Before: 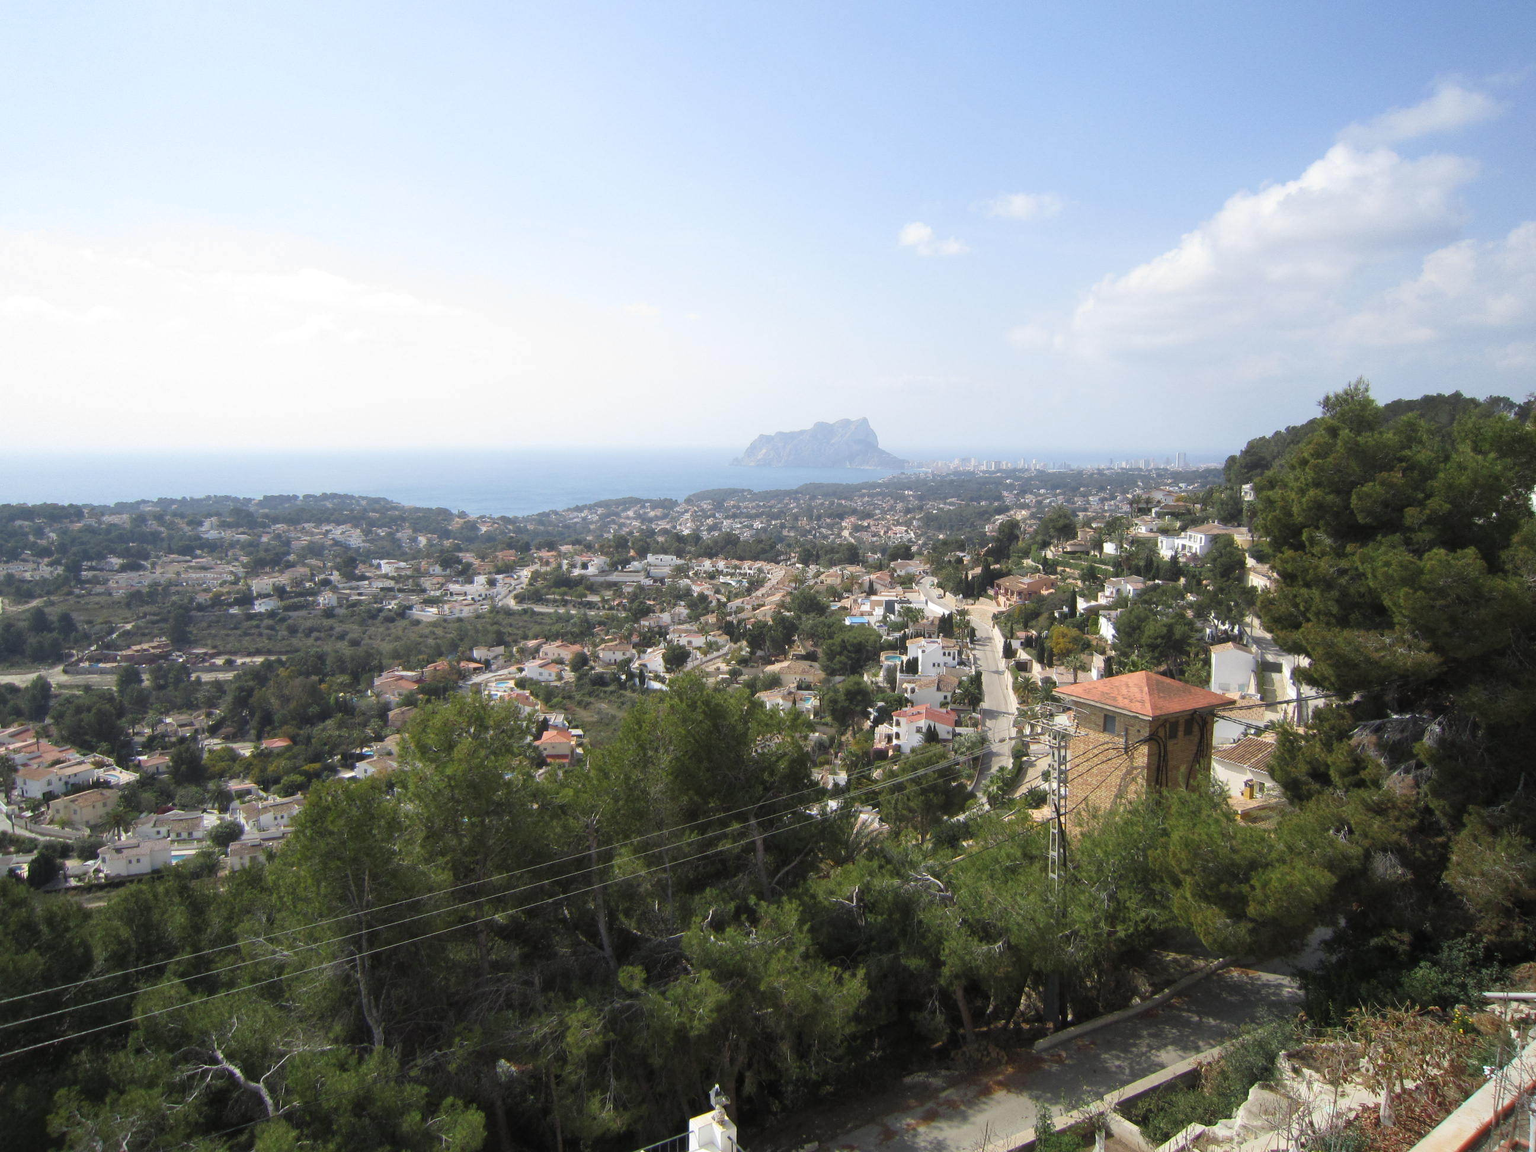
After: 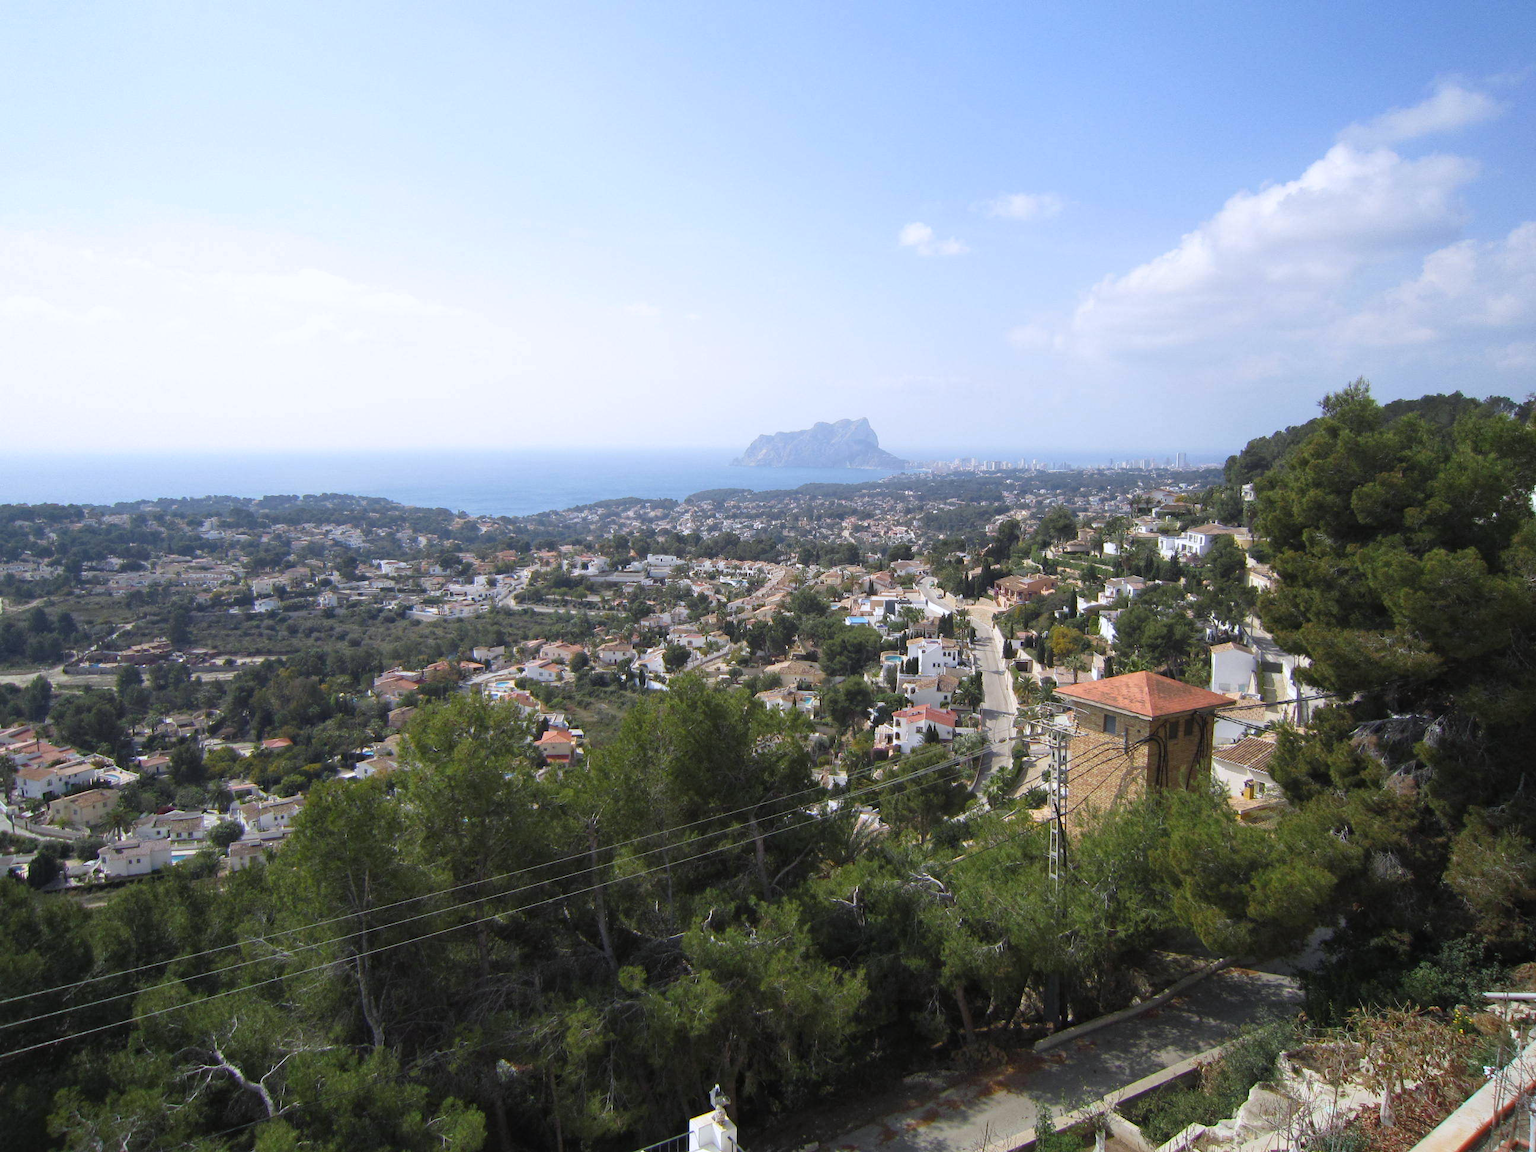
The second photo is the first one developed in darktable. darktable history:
contrast brightness saturation: contrast -0.02, brightness -0.01, saturation 0.03
haze removal: compatibility mode true, adaptive false
white balance: red 0.984, blue 1.059
